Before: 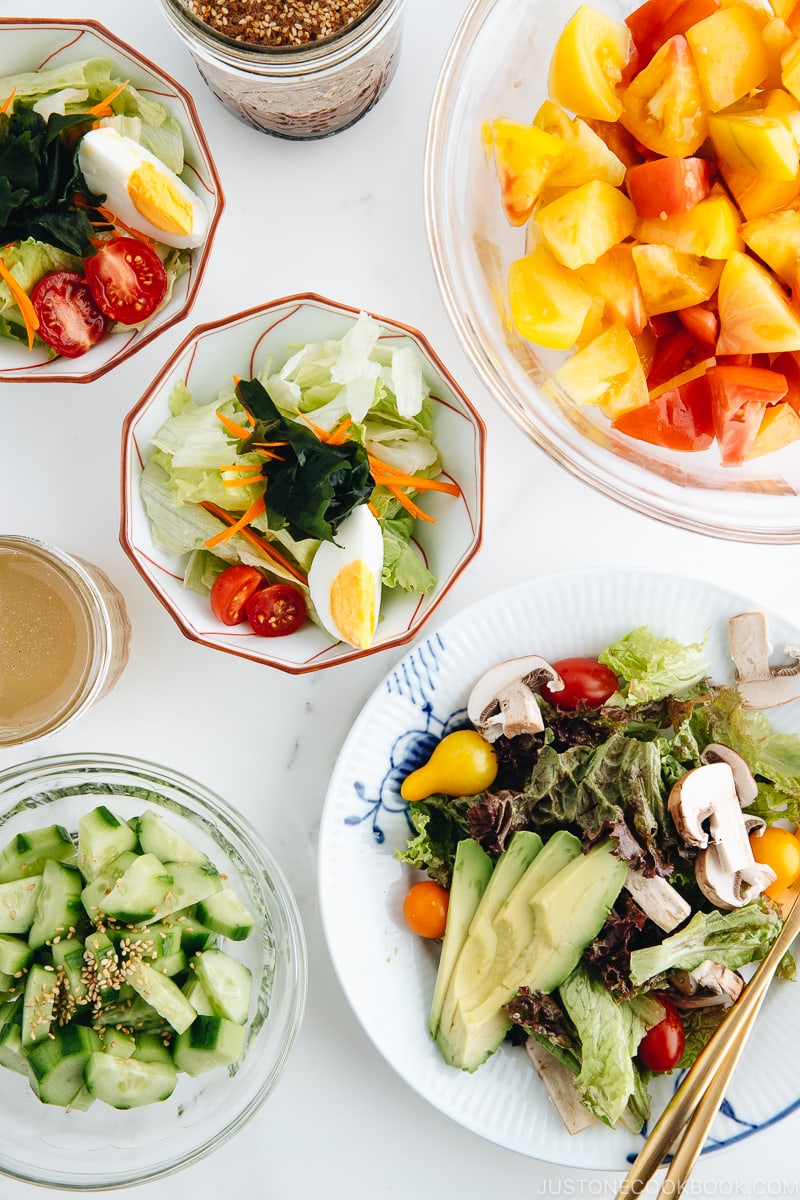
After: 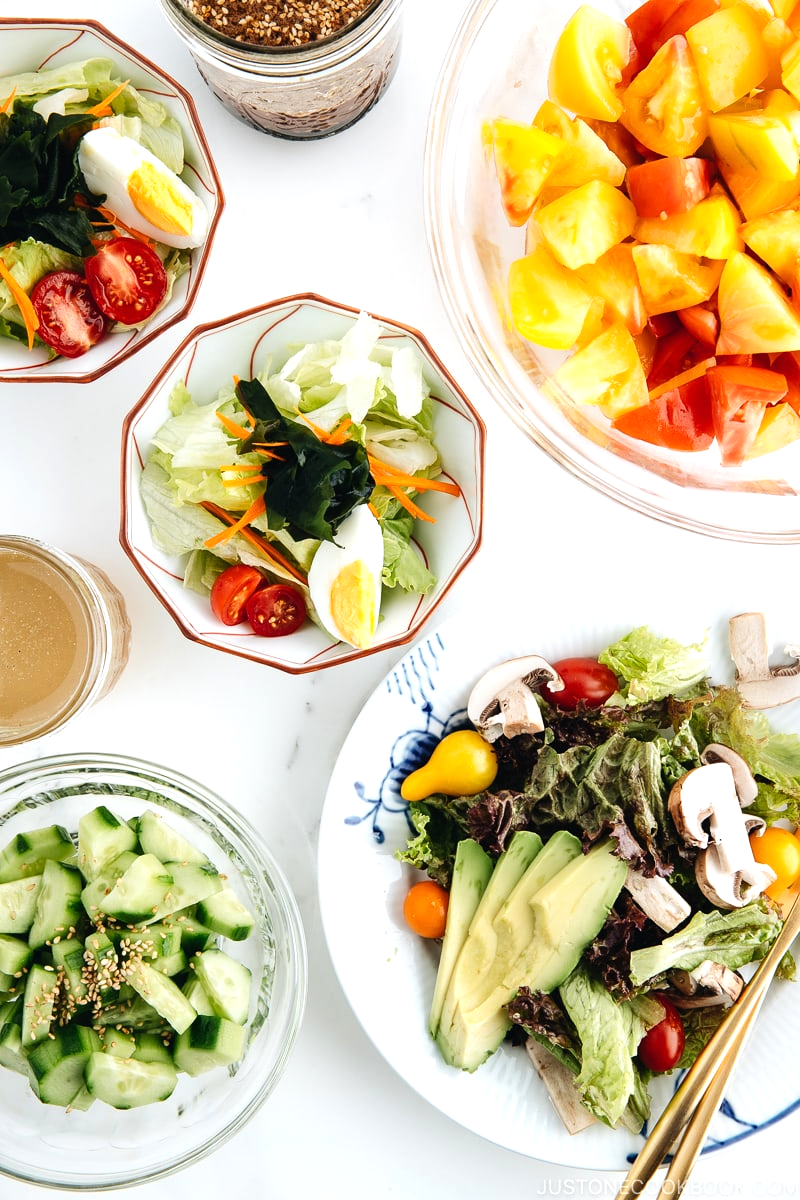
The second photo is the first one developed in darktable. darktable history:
tone equalizer: -8 EV -0.403 EV, -7 EV -0.412 EV, -6 EV -0.332 EV, -5 EV -0.193 EV, -3 EV 0.21 EV, -2 EV 0.318 EV, -1 EV 0.37 EV, +0 EV 0.429 EV, edges refinement/feathering 500, mask exposure compensation -1.57 EV, preserve details no
